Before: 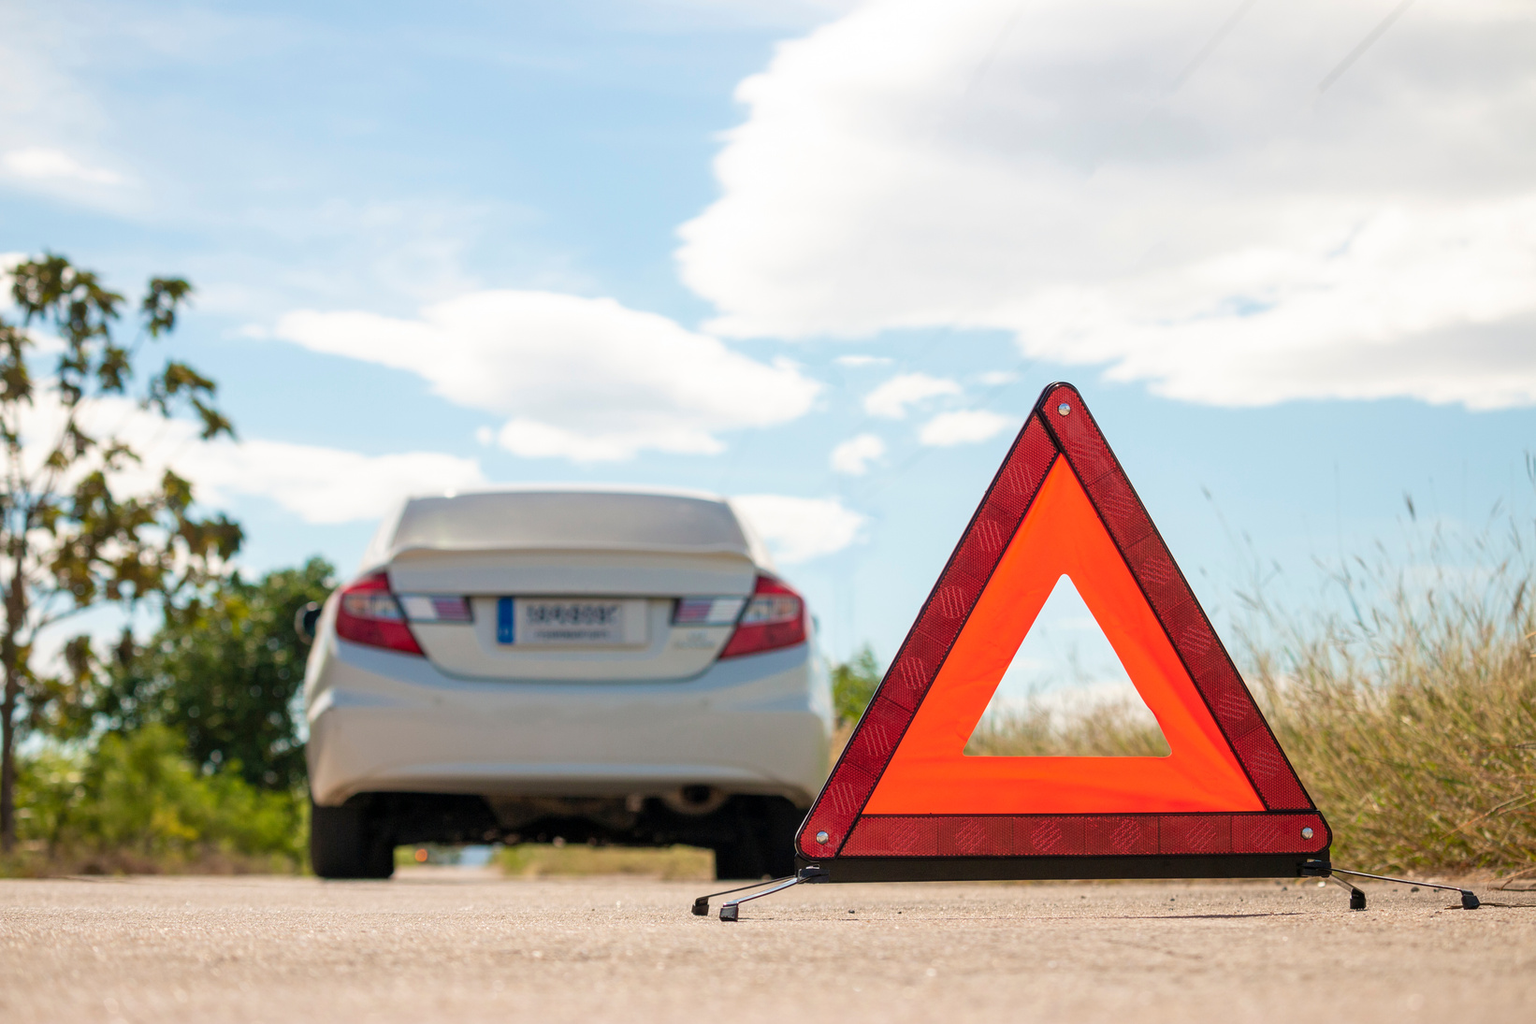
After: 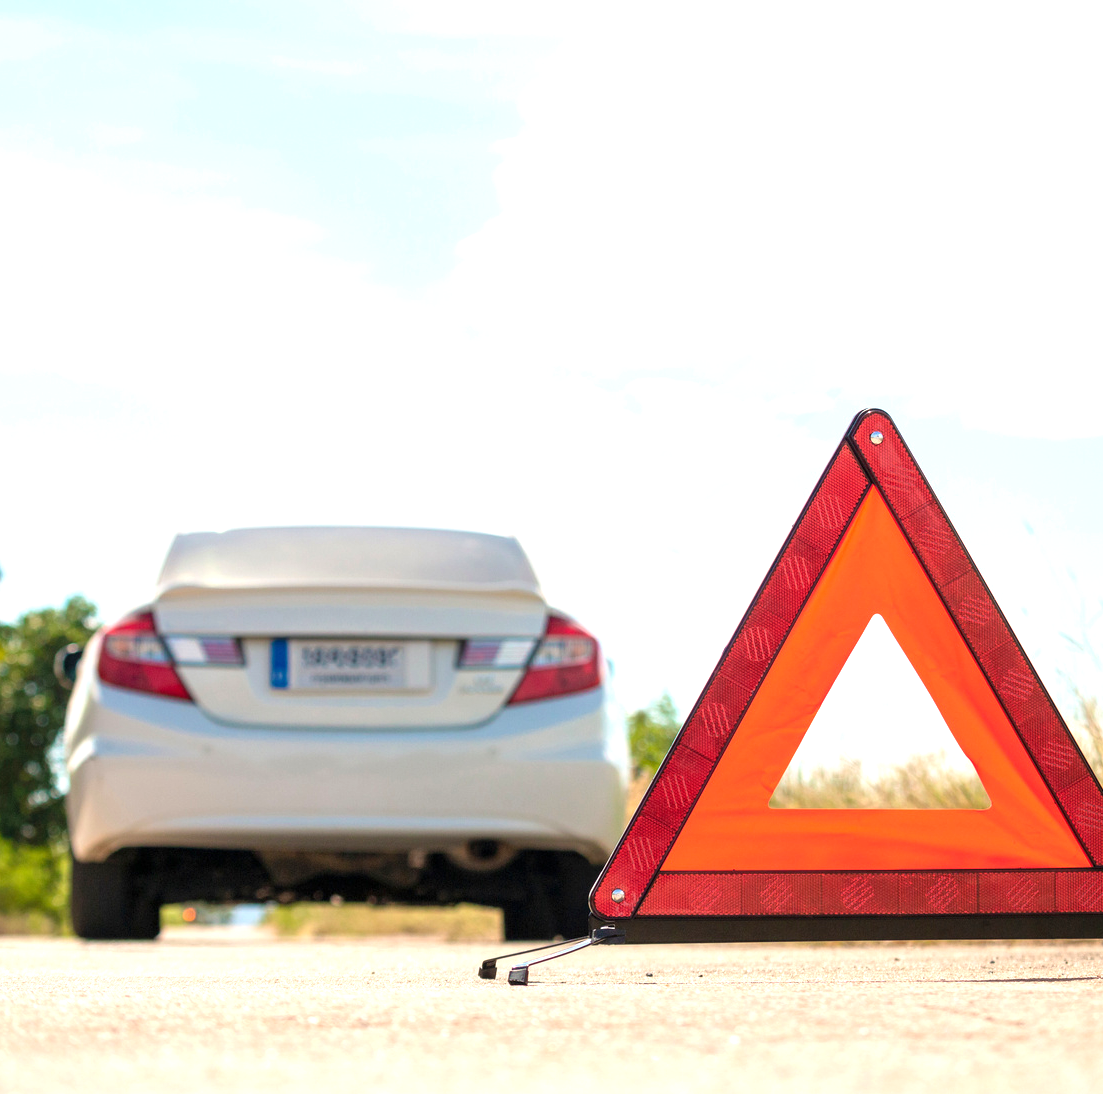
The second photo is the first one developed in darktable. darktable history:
crop and rotate: left 15.914%, right 16.874%
exposure: exposure 0.829 EV, compensate exposure bias true, compensate highlight preservation false
